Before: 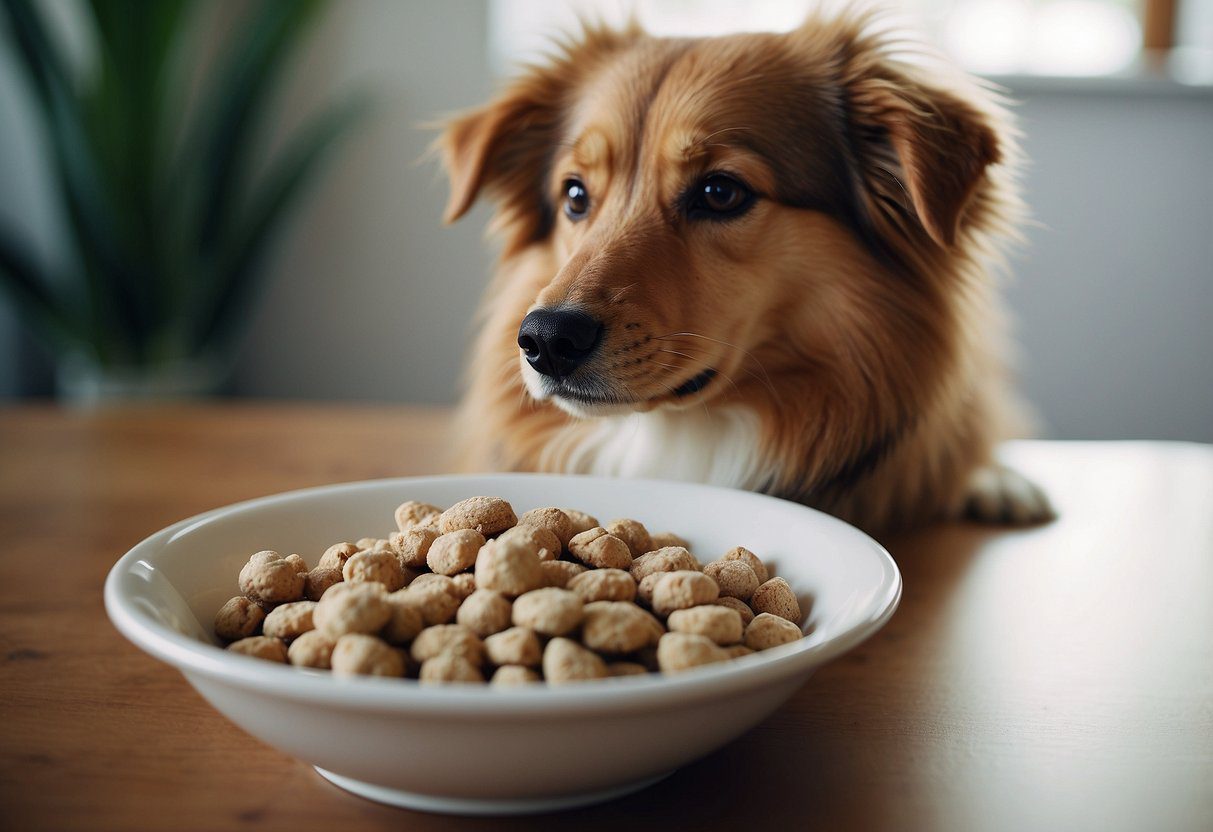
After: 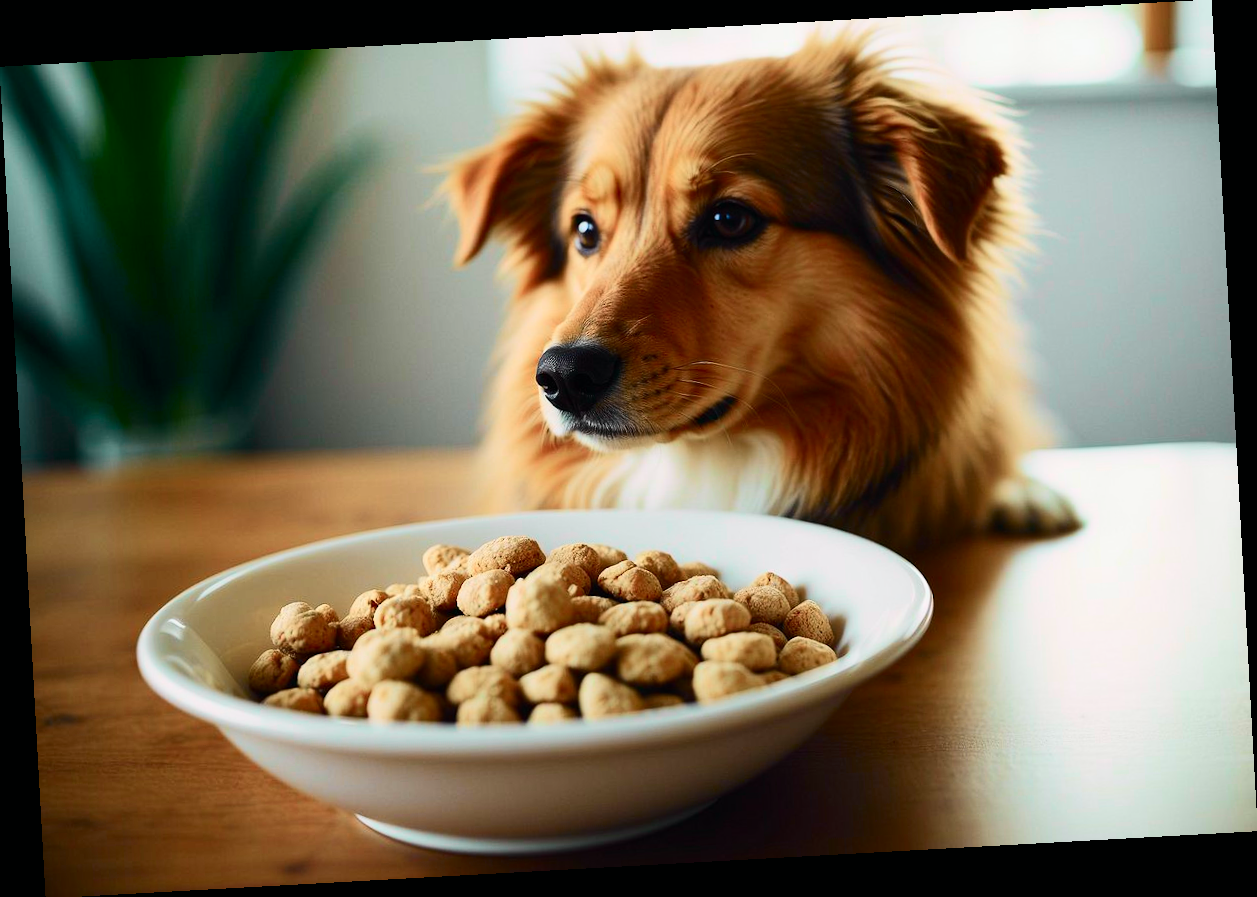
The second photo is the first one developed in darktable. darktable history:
tone curve: curves: ch0 [(0, 0.003) (0.044, 0.032) (0.12, 0.089) (0.197, 0.168) (0.281, 0.273) (0.468, 0.548) (0.588, 0.71) (0.701, 0.815) (0.86, 0.922) (1, 0.982)]; ch1 [(0, 0) (0.247, 0.215) (0.433, 0.382) (0.466, 0.426) (0.493, 0.481) (0.501, 0.5) (0.517, 0.524) (0.557, 0.582) (0.598, 0.651) (0.671, 0.735) (0.796, 0.85) (1, 1)]; ch2 [(0, 0) (0.249, 0.216) (0.357, 0.317) (0.448, 0.432) (0.478, 0.492) (0.498, 0.499) (0.517, 0.53) (0.537, 0.57) (0.569, 0.623) (0.61, 0.663) (0.706, 0.75) (0.808, 0.809) (0.991, 0.968)], color space Lab, independent channels, preserve colors none
rotate and perspective: rotation -3.18°, automatic cropping off
rgb curve: mode RGB, independent channels
